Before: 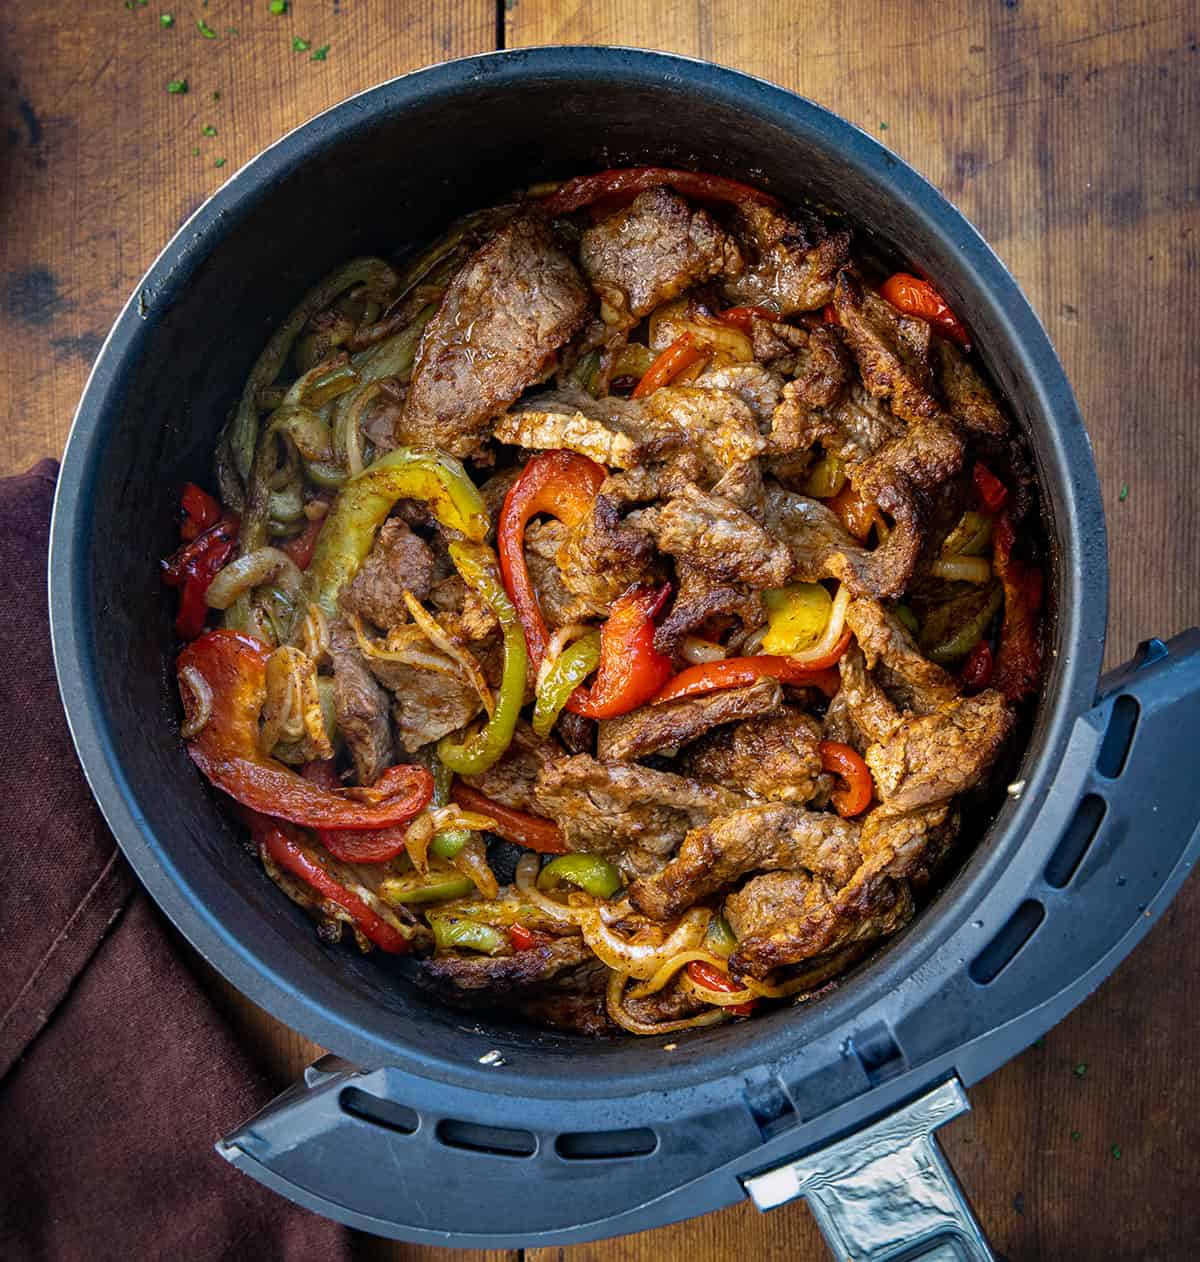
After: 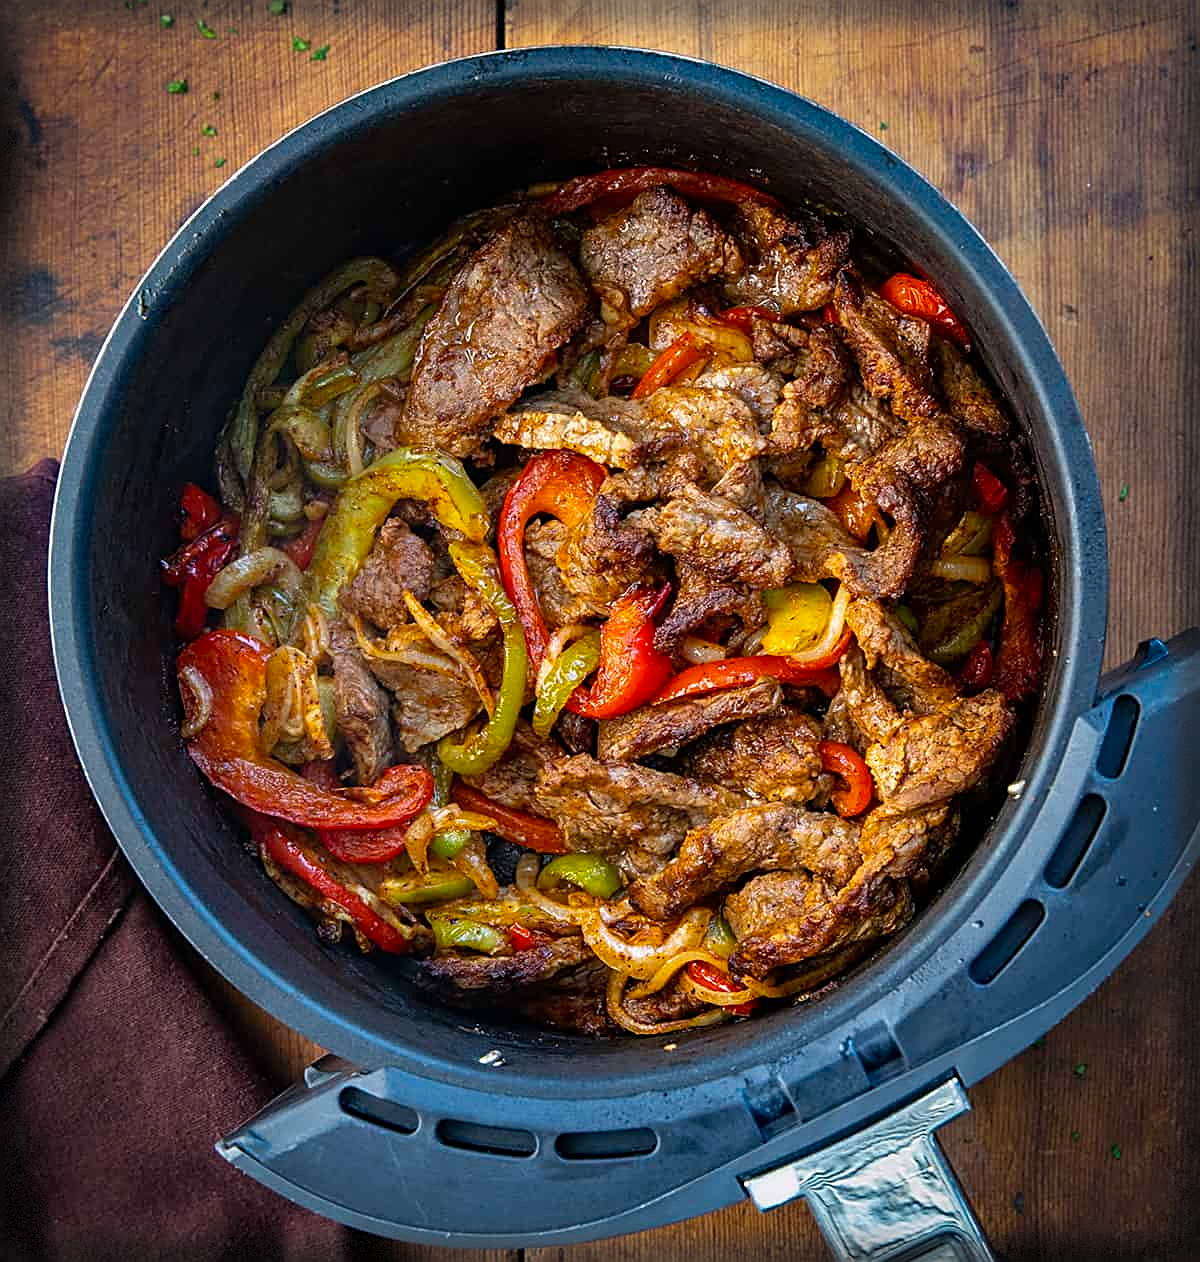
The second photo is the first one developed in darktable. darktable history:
sharpen: on, module defaults
vignetting: fall-off start 92.96%, fall-off radius 6.25%, automatic ratio true, width/height ratio 1.33, shape 0.044, dithering 8-bit output, unbound false
